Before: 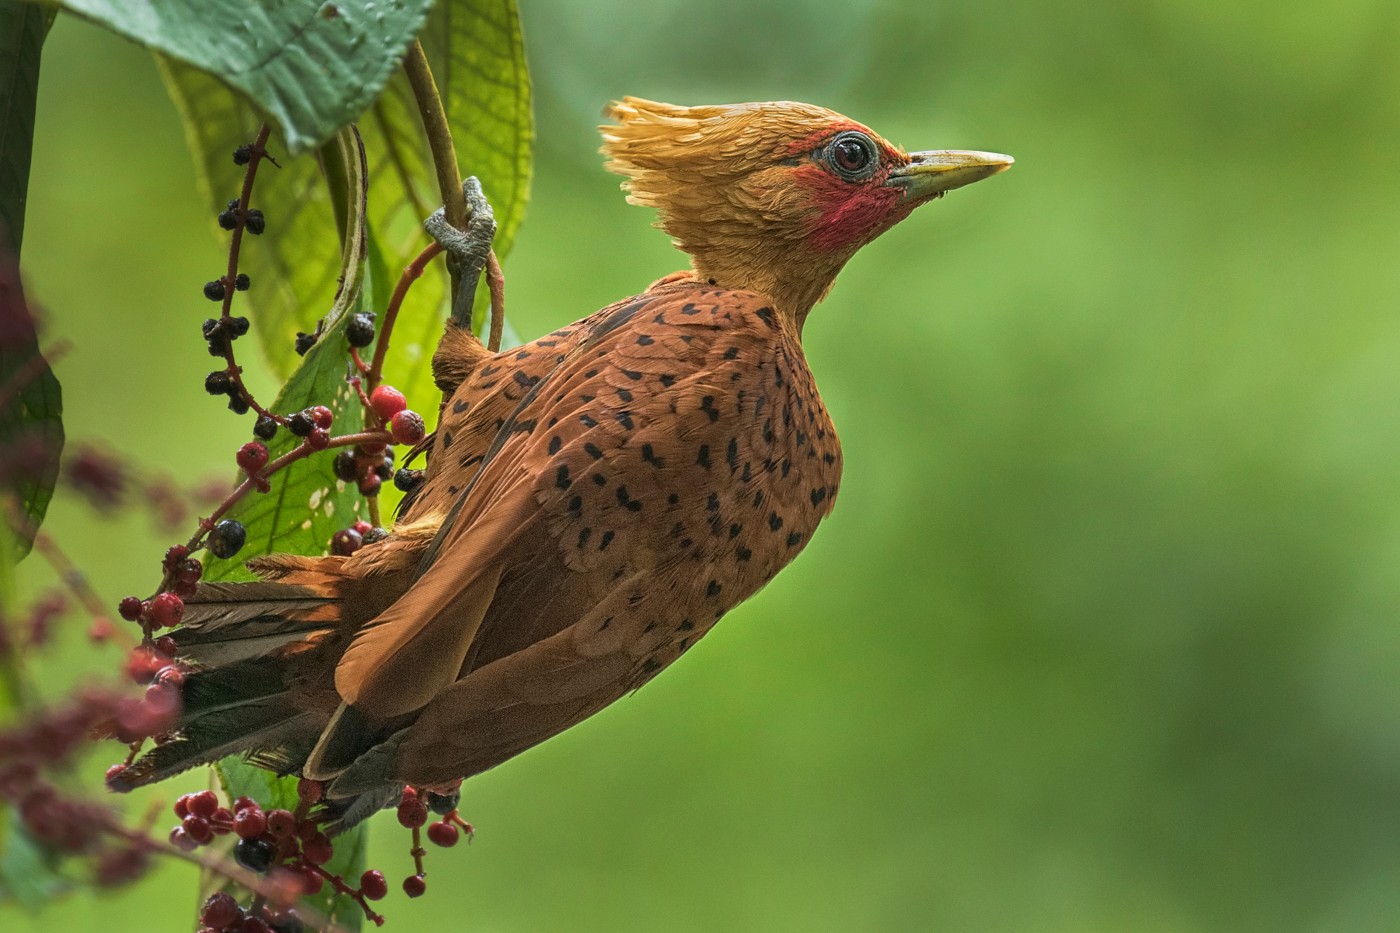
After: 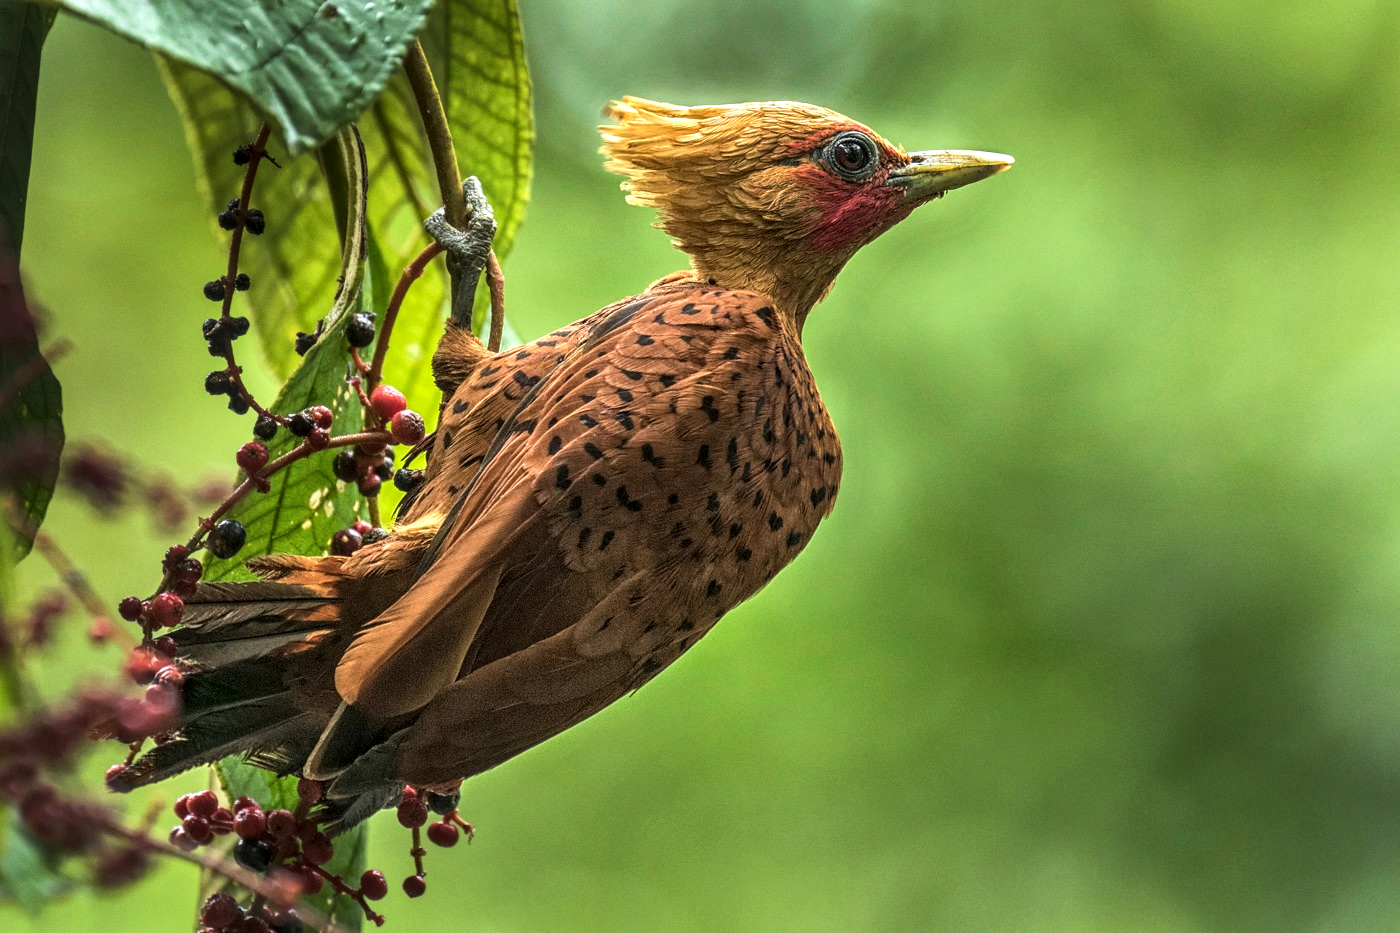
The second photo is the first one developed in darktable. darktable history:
tone equalizer: -8 EV -0.712 EV, -7 EV -0.693 EV, -6 EV -0.587 EV, -5 EV -0.402 EV, -3 EV 0.379 EV, -2 EV 0.6 EV, -1 EV 0.683 EV, +0 EV 0.77 EV, edges refinement/feathering 500, mask exposure compensation -1.57 EV, preserve details no
local contrast: on, module defaults
